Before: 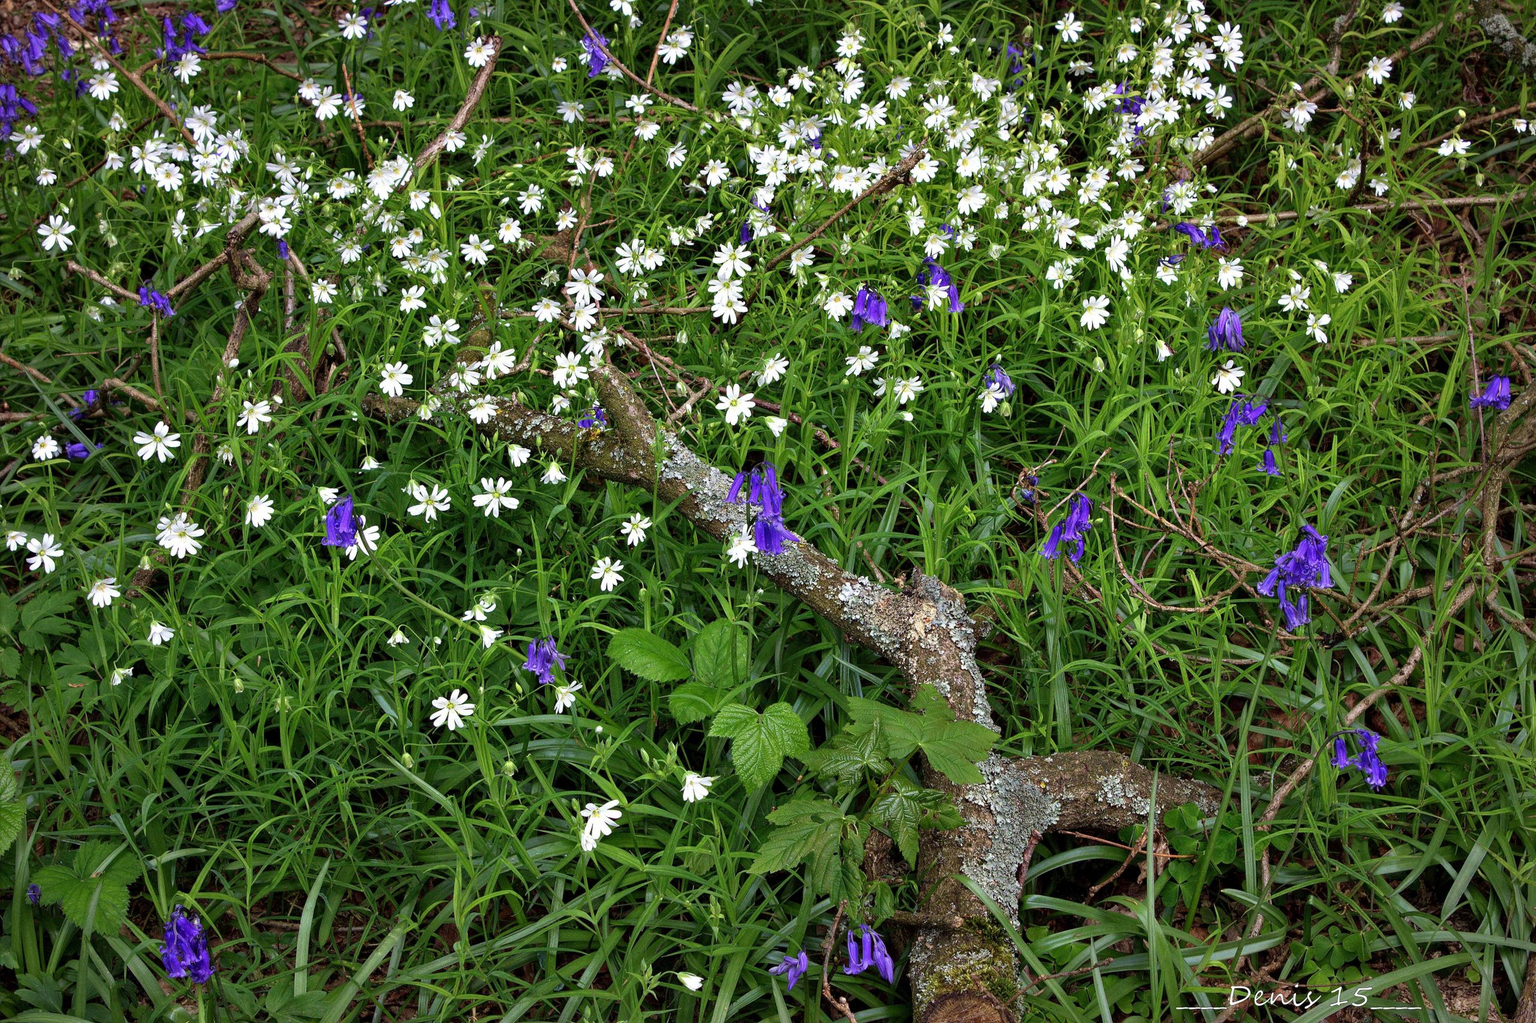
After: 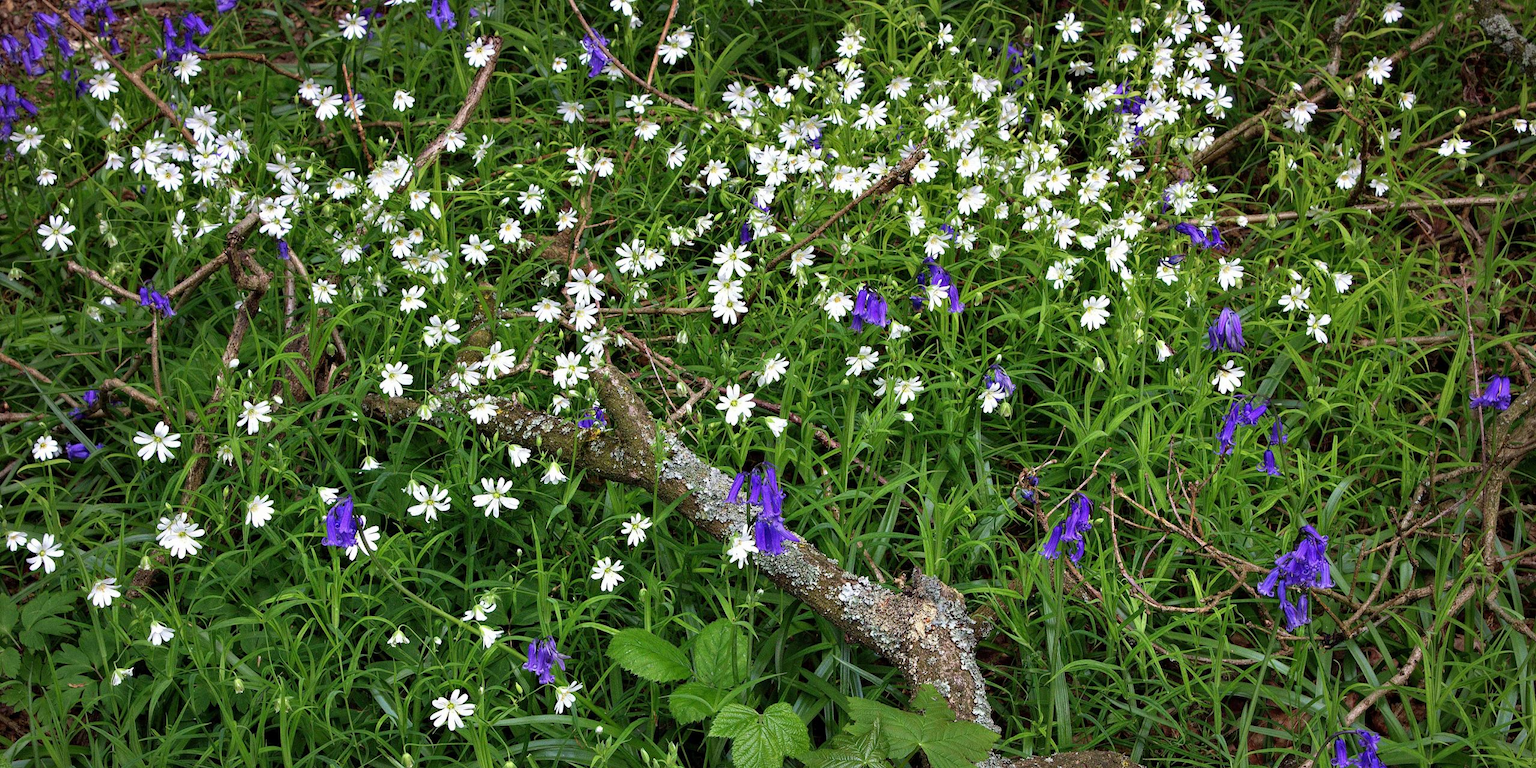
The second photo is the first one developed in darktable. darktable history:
crop: bottom 24.834%
